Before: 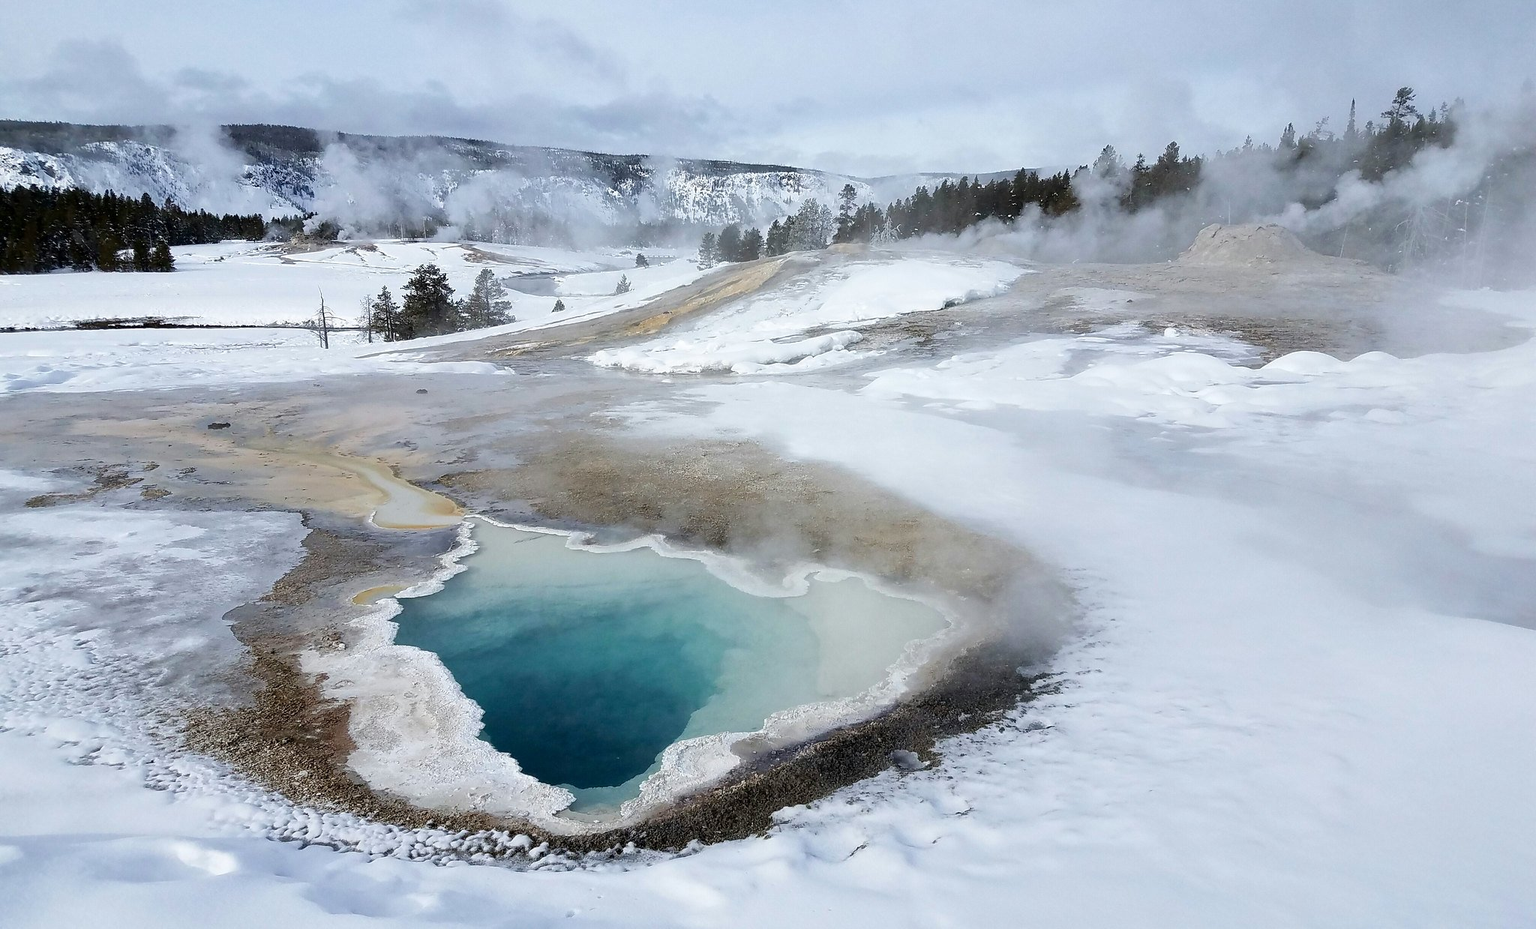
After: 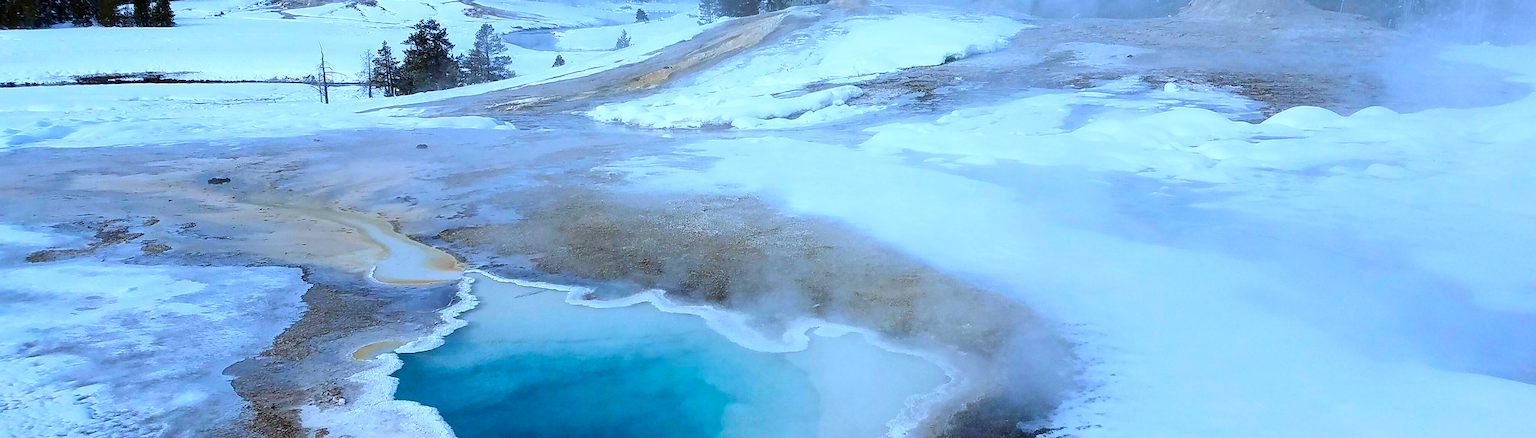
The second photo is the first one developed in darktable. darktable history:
crop and rotate: top 26.457%, bottom 26.272%
contrast brightness saturation: contrast 0.047
color calibration: illuminant custom, x 0.388, y 0.387, temperature 3823.48 K
color zones: curves: ch1 [(0.25, 0.5) (0.747, 0.71)]
